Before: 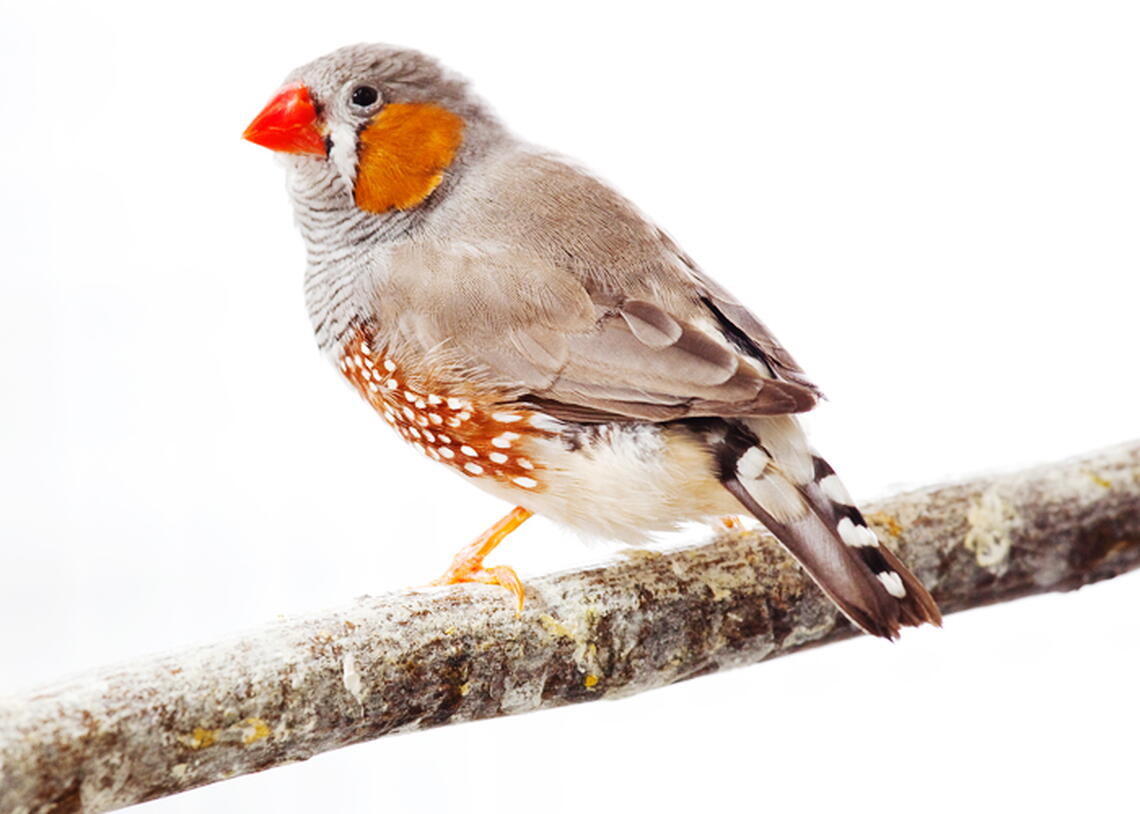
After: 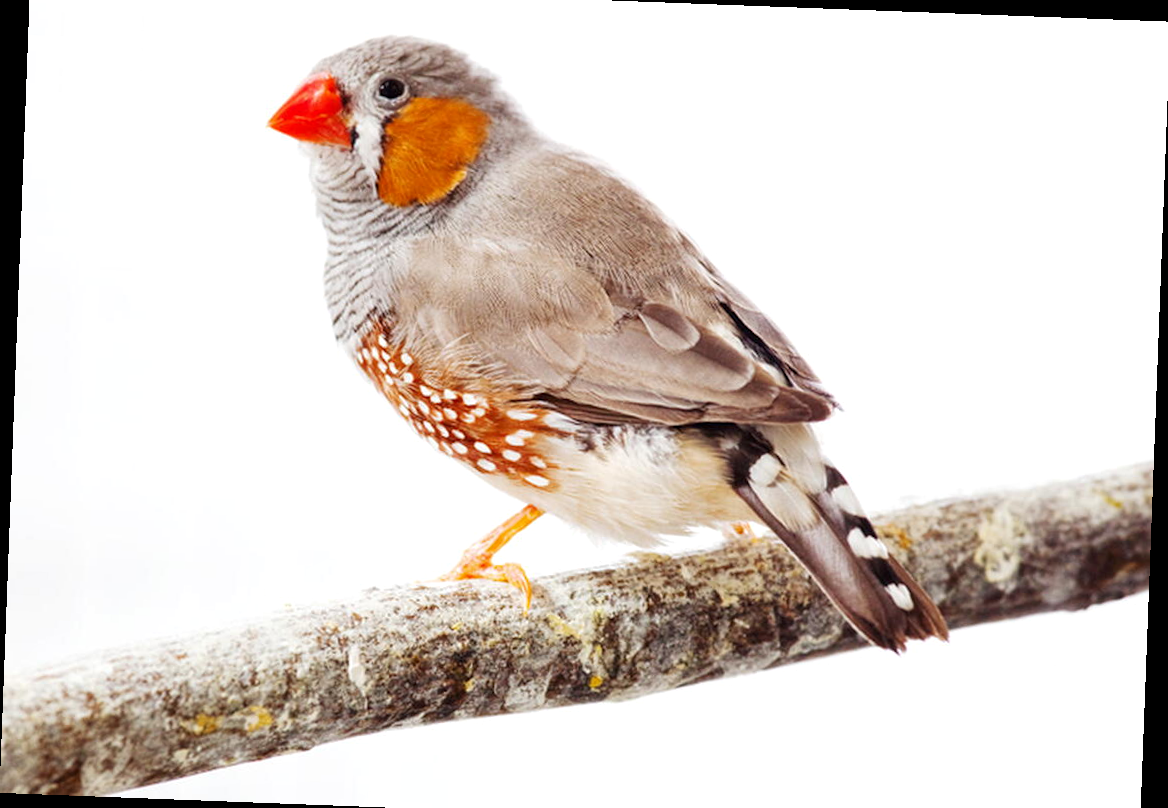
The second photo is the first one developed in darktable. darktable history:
crop and rotate: top 2.479%, bottom 3.018%
local contrast: highlights 100%, shadows 100%, detail 120%, midtone range 0.2
rotate and perspective: rotation 2.17°, automatic cropping off
